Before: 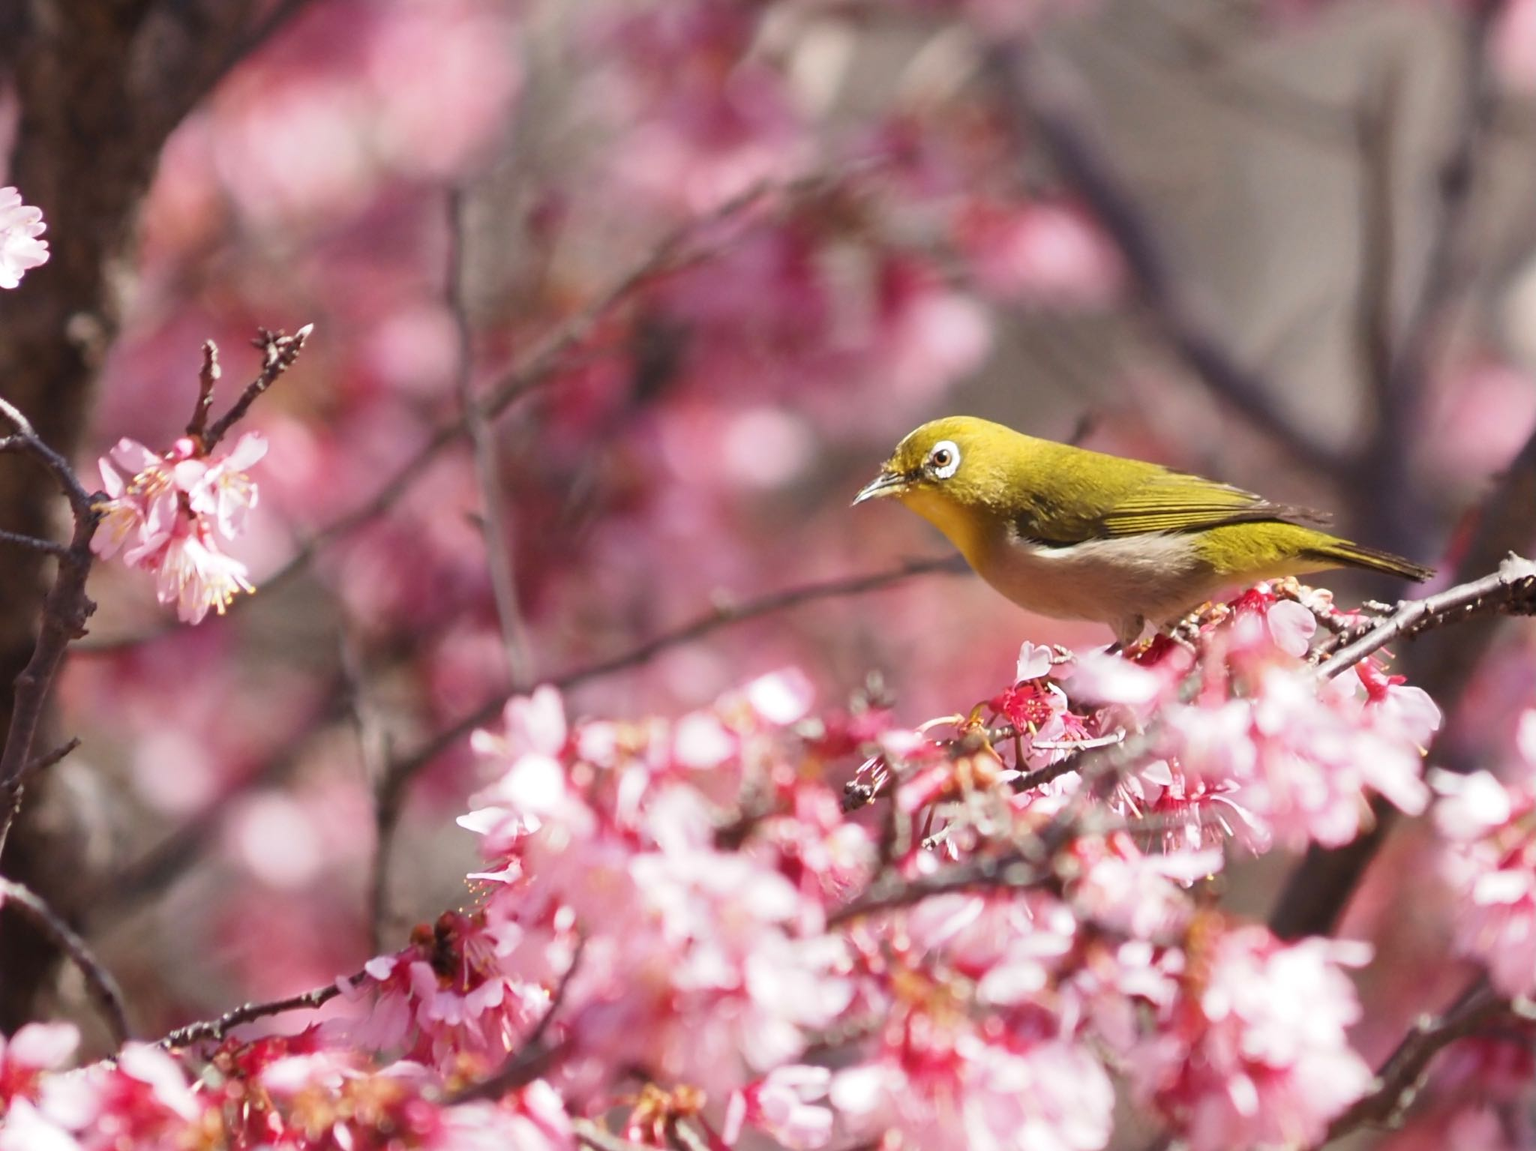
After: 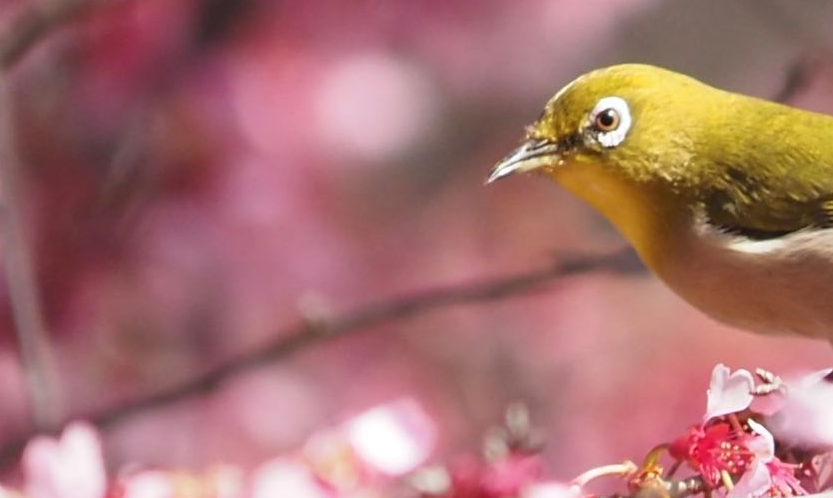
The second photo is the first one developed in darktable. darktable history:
crop: left 31.716%, top 32.01%, right 27.61%, bottom 35.526%
